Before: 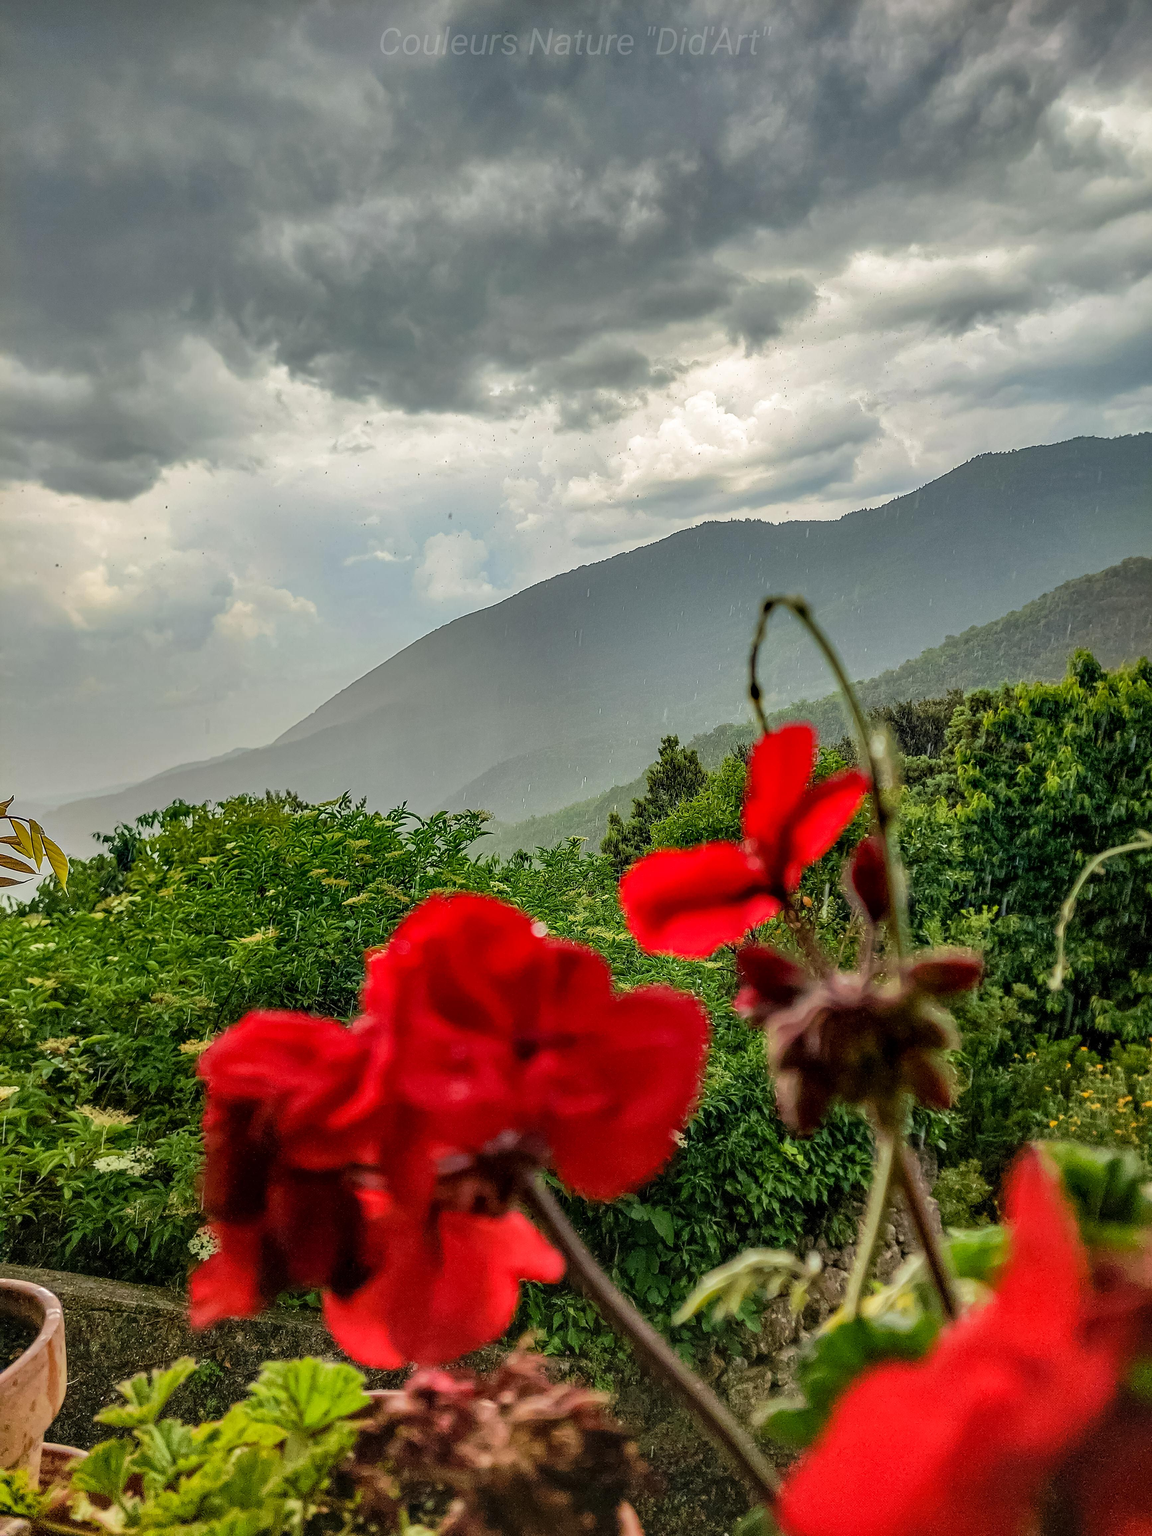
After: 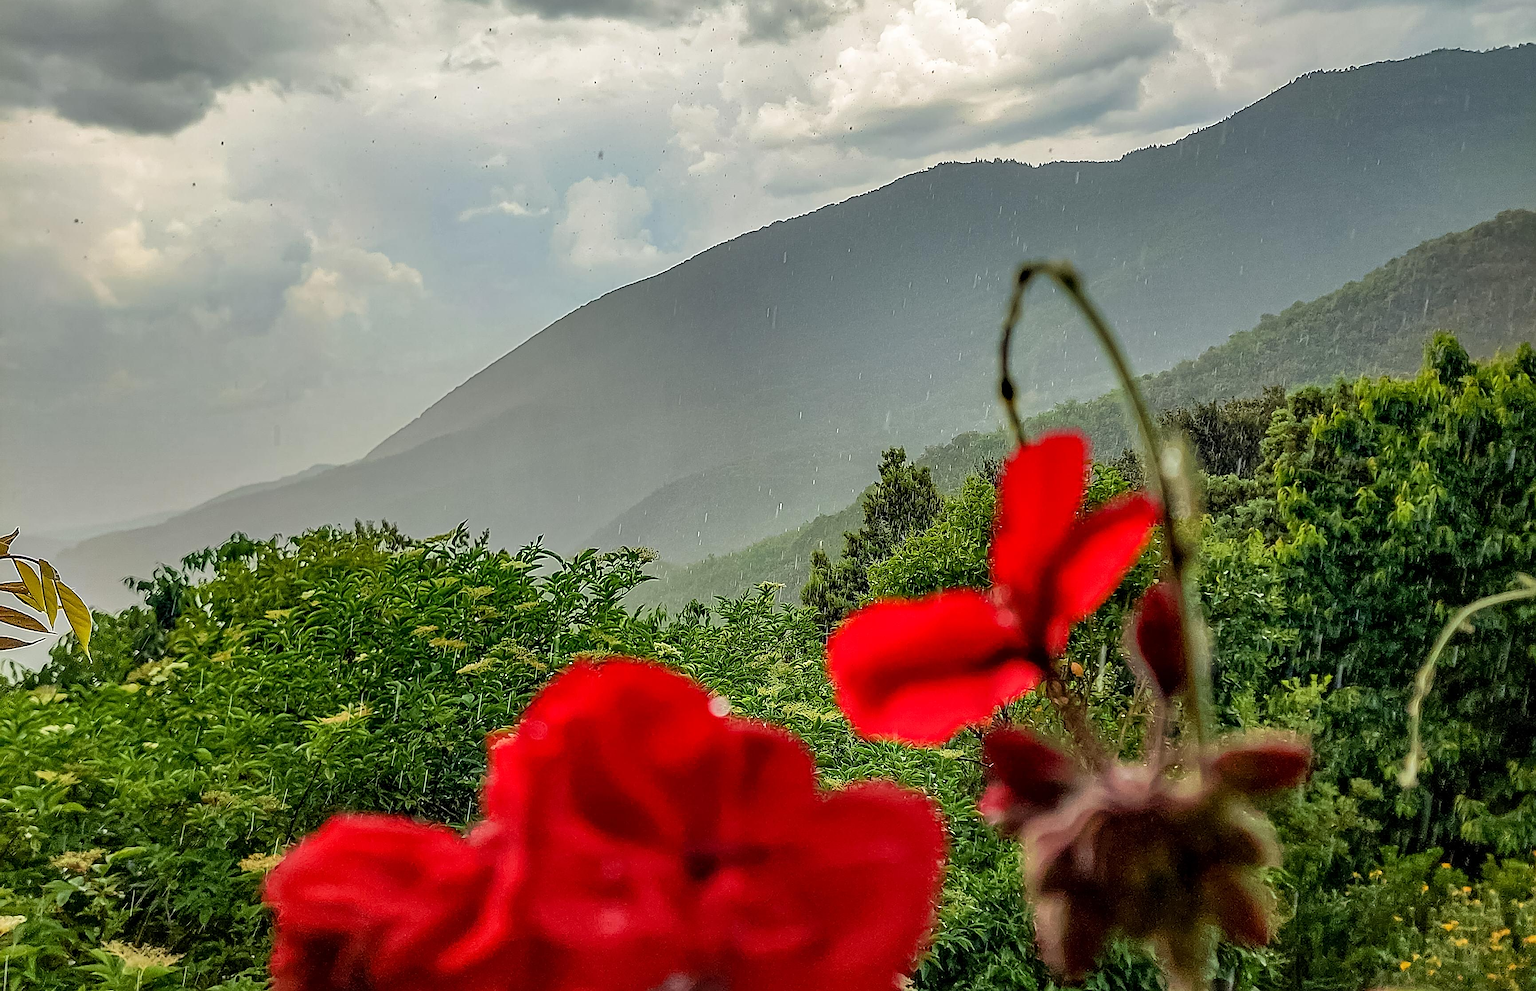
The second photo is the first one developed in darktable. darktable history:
sharpen: on, module defaults
crop and rotate: top 26.056%, bottom 25.543%
